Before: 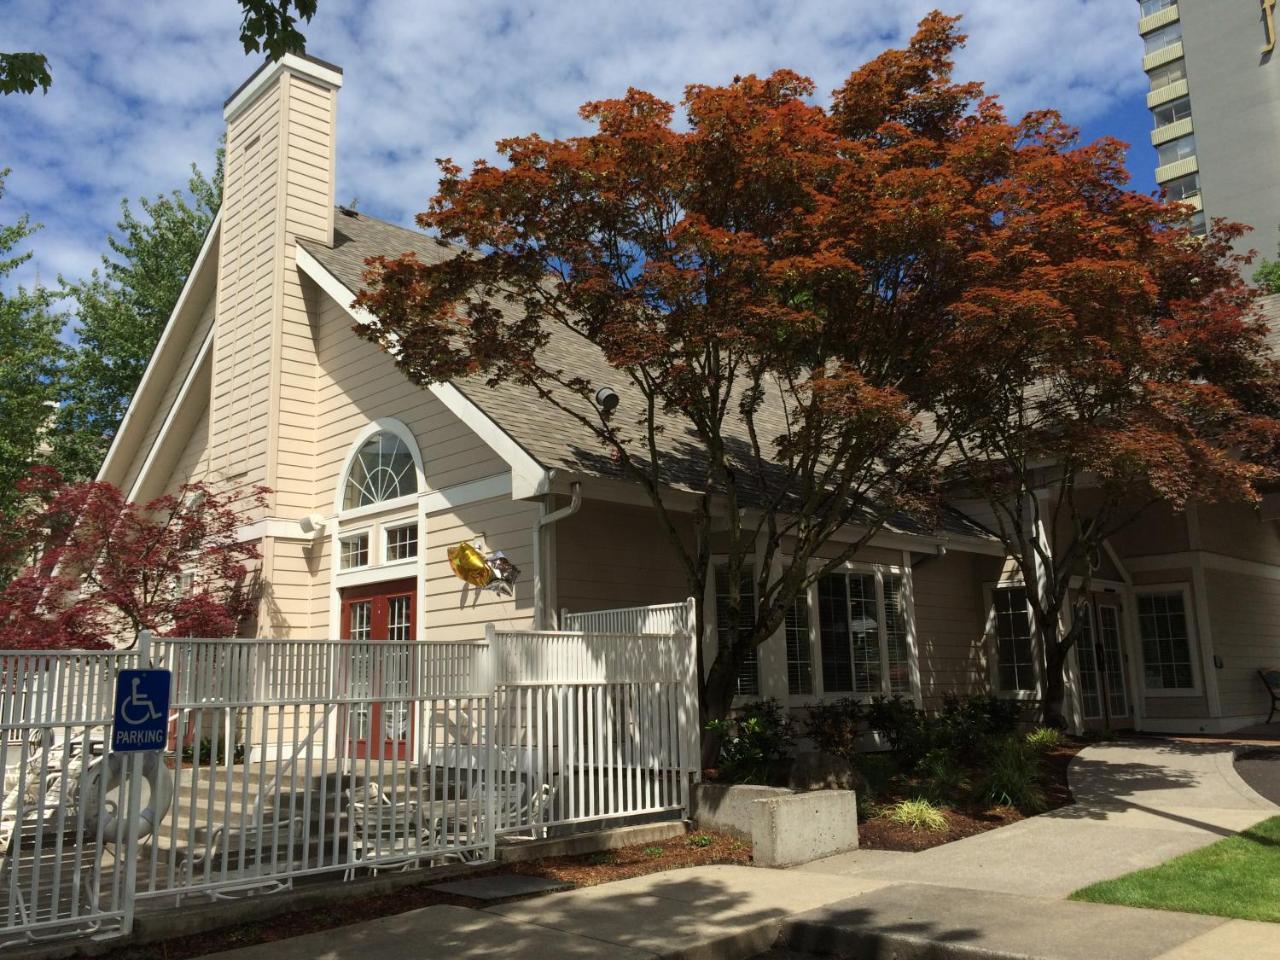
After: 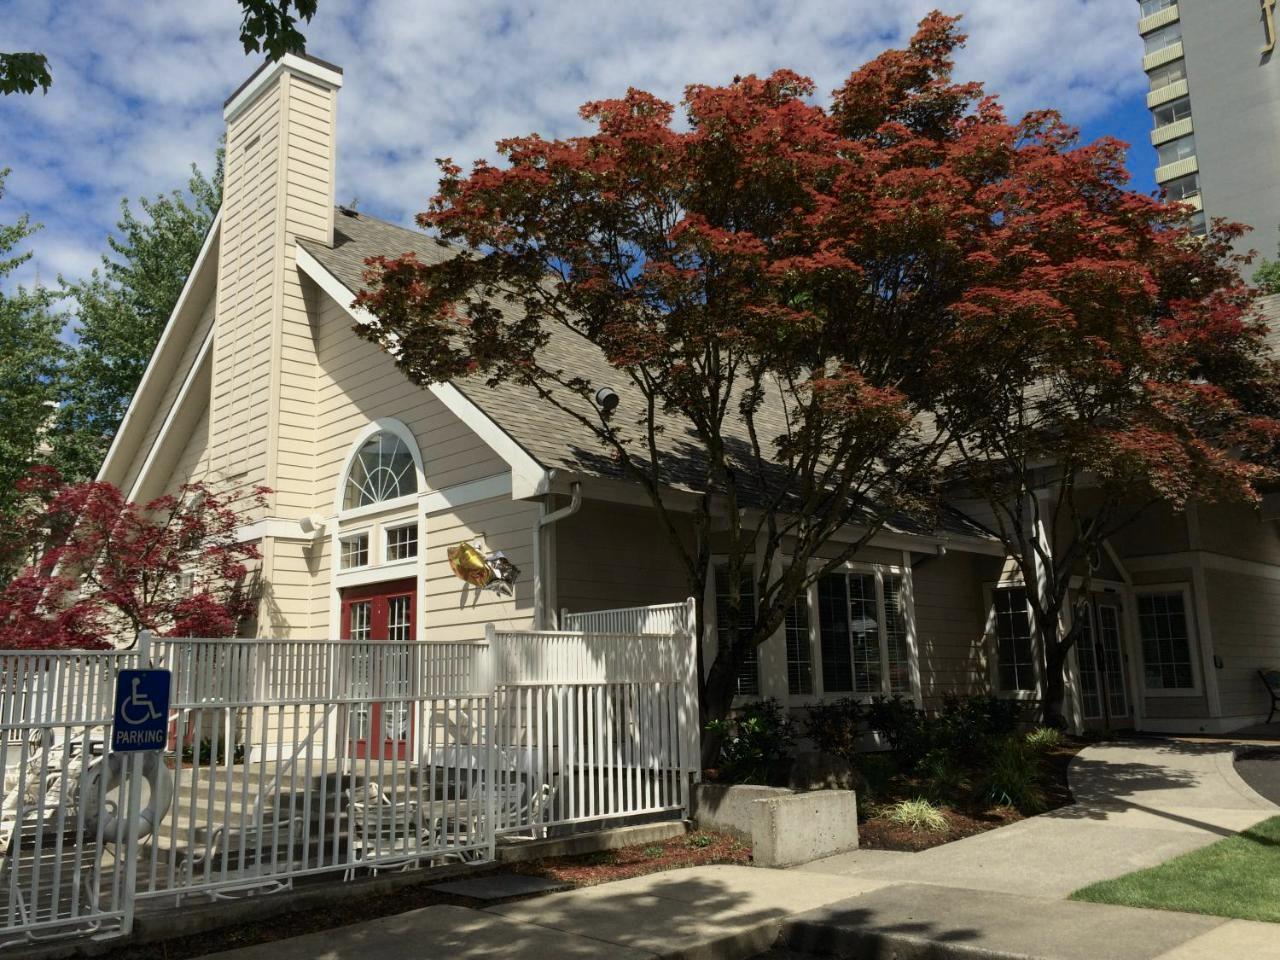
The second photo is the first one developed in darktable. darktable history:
tone curve: curves: ch0 [(0, 0) (0.058, 0.037) (0.214, 0.183) (0.304, 0.288) (0.561, 0.554) (0.687, 0.677) (0.768, 0.768) (0.858, 0.861) (0.987, 0.945)]; ch1 [(0, 0) (0.172, 0.123) (0.312, 0.296) (0.432, 0.448) (0.471, 0.469) (0.502, 0.5) (0.521, 0.505) (0.565, 0.569) (0.663, 0.663) (0.703, 0.721) (0.857, 0.917) (1, 1)]; ch2 [(0, 0) (0.411, 0.424) (0.485, 0.497) (0.502, 0.5) (0.517, 0.511) (0.556, 0.551) (0.626, 0.594) (0.709, 0.661) (1, 1)], color space Lab, independent channels, preserve colors none
